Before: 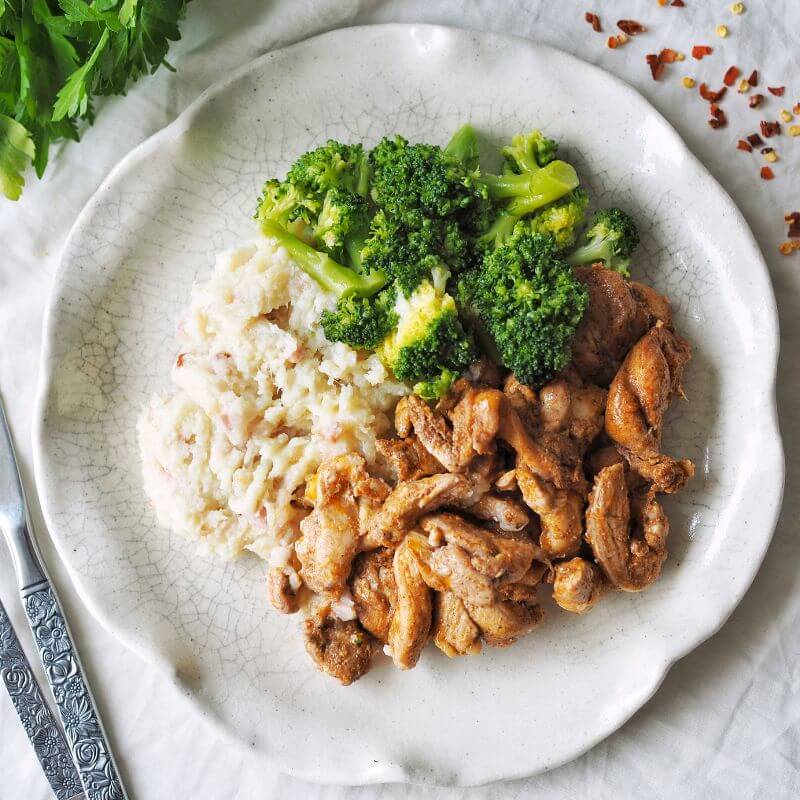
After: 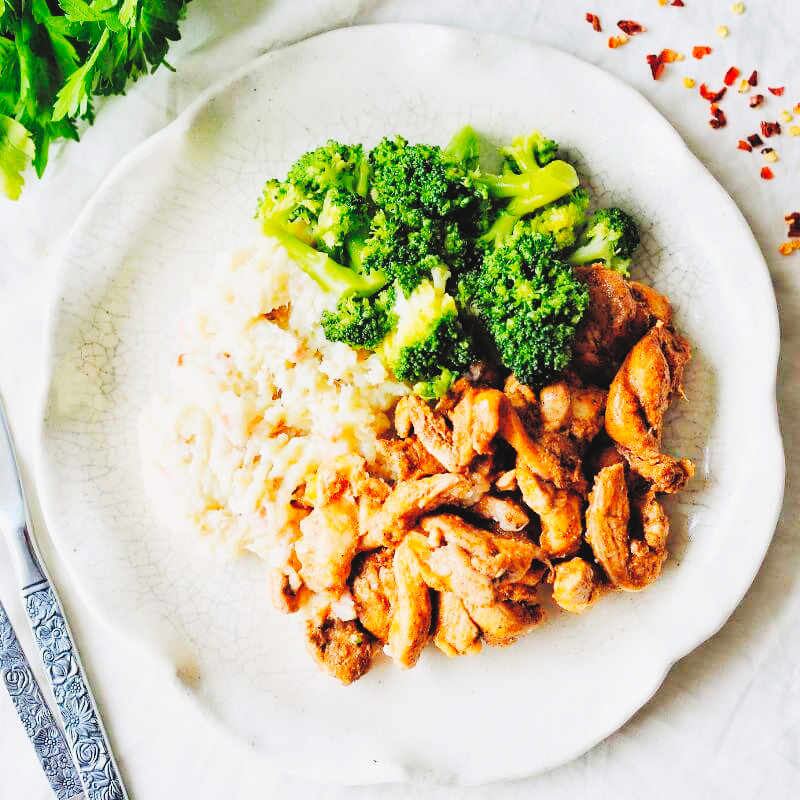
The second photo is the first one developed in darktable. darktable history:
base curve: curves: ch0 [(0, 0) (0.036, 0.01) (0.123, 0.254) (0.258, 0.504) (0.507, 0.748) (1, 1)], preserve colors none
exposure: black level correction -0.015, exposure -0.502 EV, compensate highlight preservation false
contrast brightness saturation: contrast 0.102, brightness 0.3, saturation 0.138
